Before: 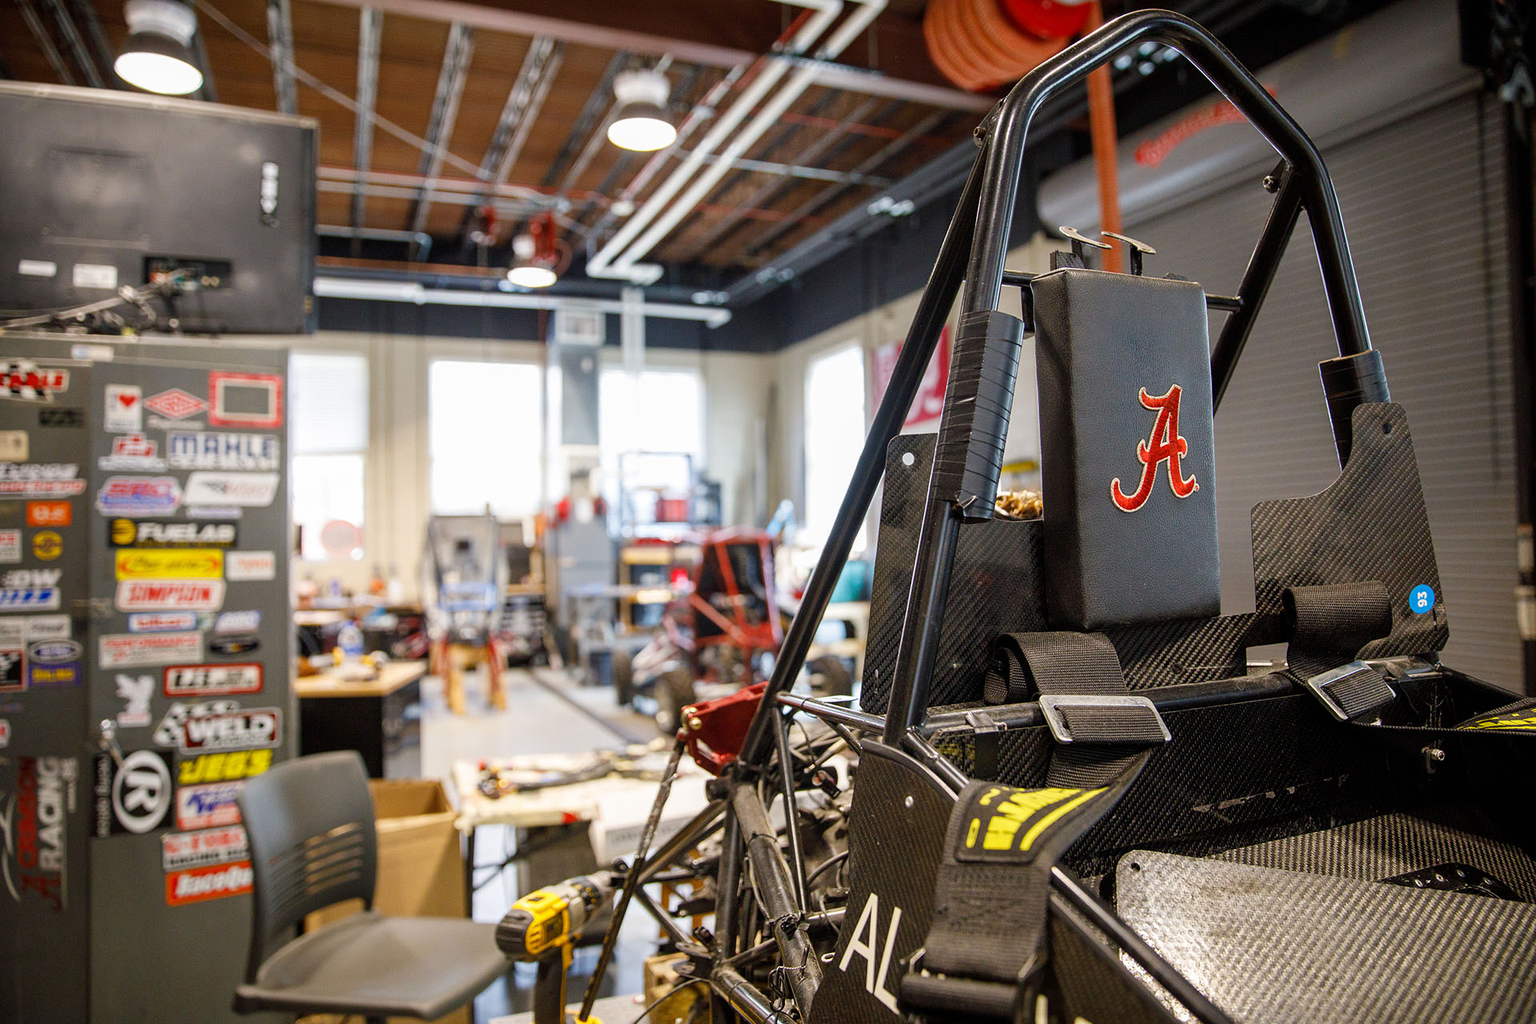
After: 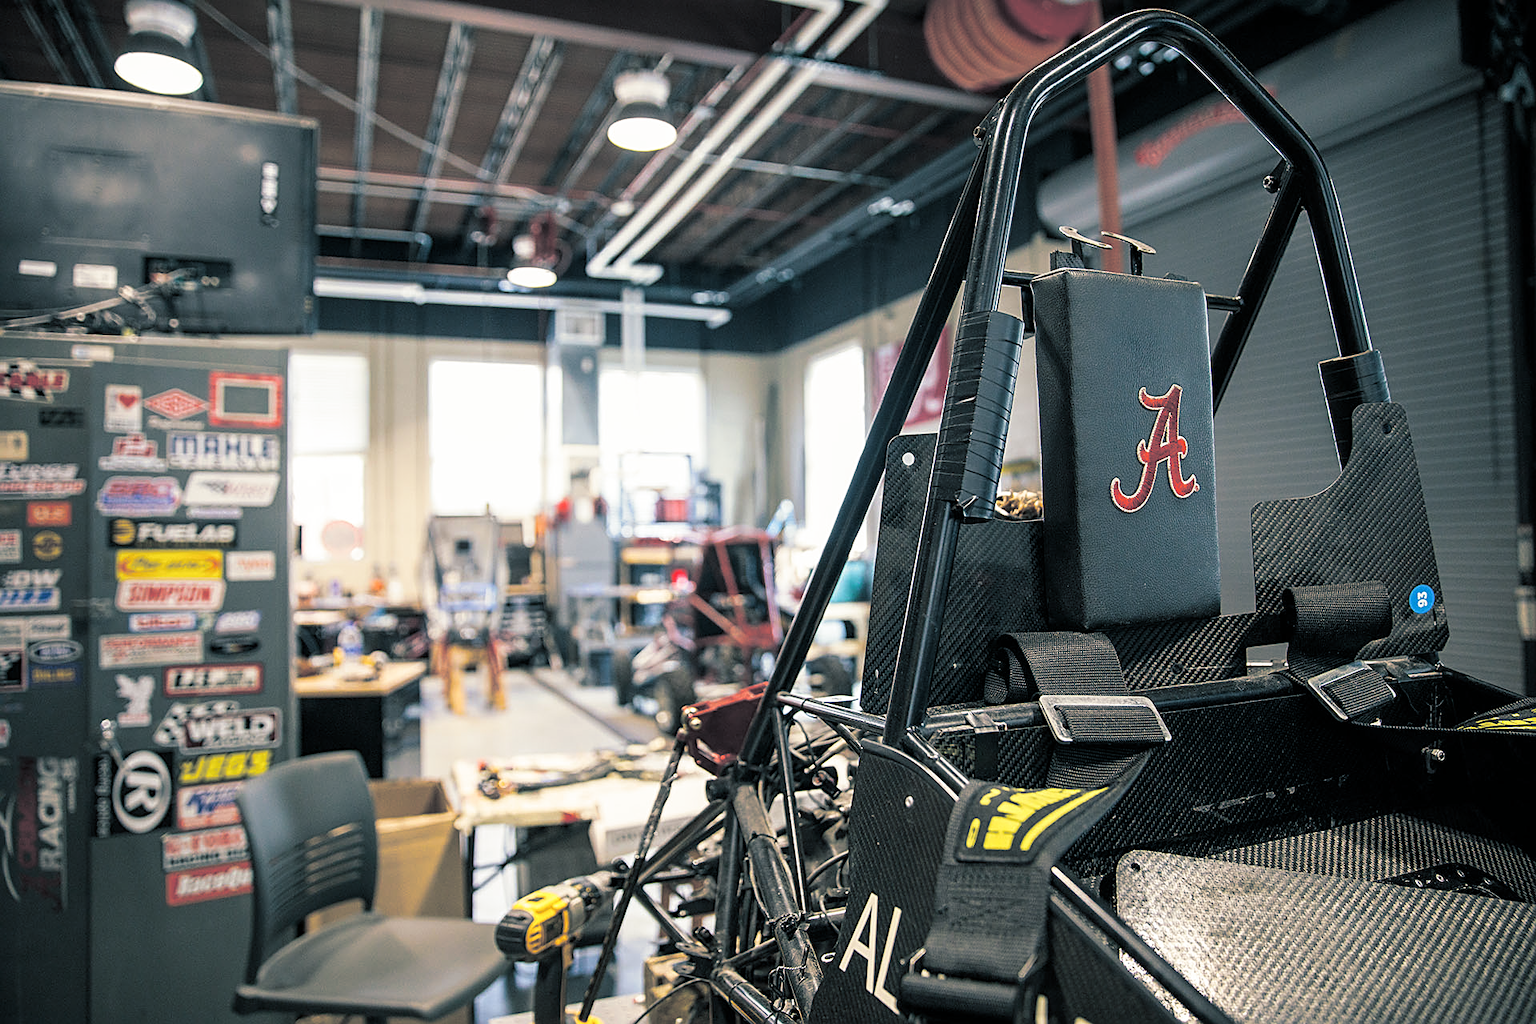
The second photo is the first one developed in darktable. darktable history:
split-toning: shadows › hue 205.2°, shadows › saturation 0.43, highlights › hue 54°, highlights › saturation 0.54
shadows and highlights: shadows 0, highlights 40
sharpen: on, module defaults
